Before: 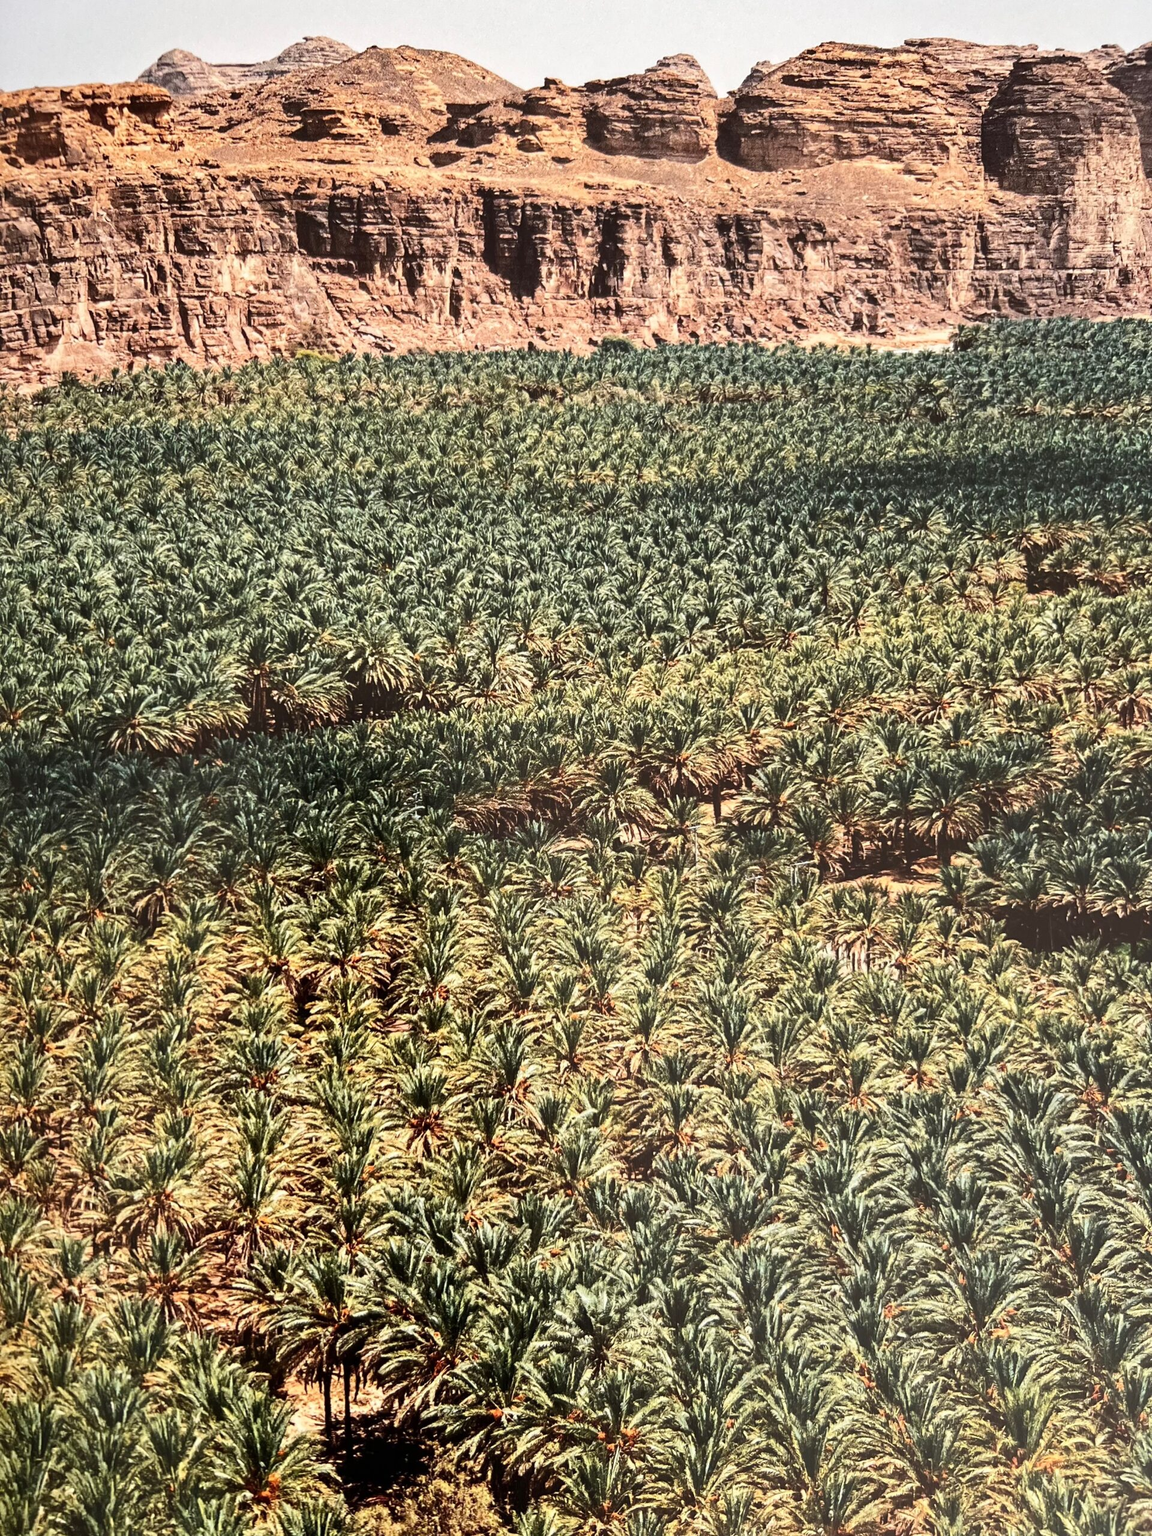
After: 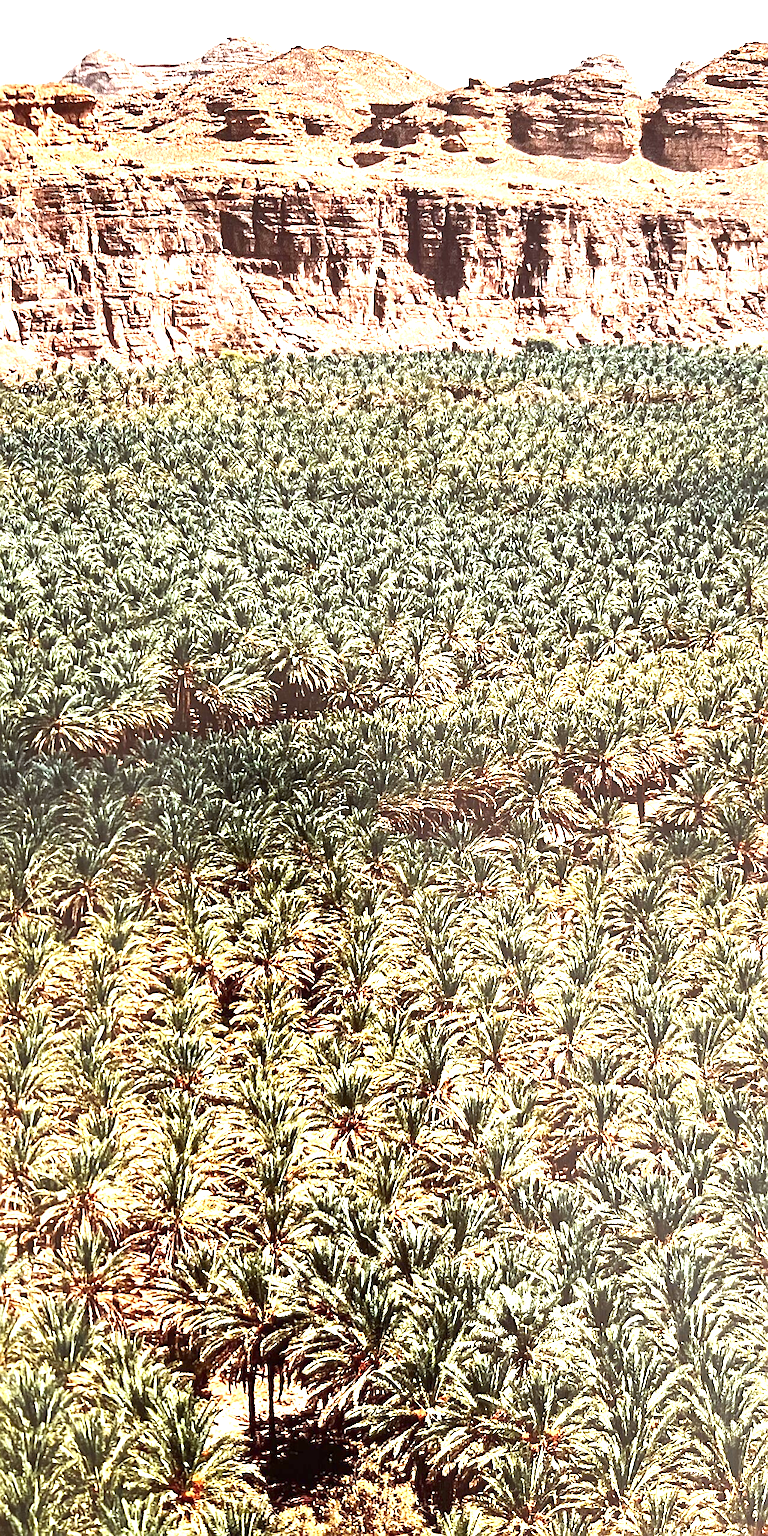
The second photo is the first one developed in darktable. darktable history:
exposure: black level correction 0, exposure 1.45 EV, compensate exposure bias true, compensate highlight preservation false
color balance: mode lift, gamma, gain (sRGB), lift [1, 1.049, 1, 1]
sharpen: on, module defaults
crop and rotate: left 6.617%, right 26.717%
